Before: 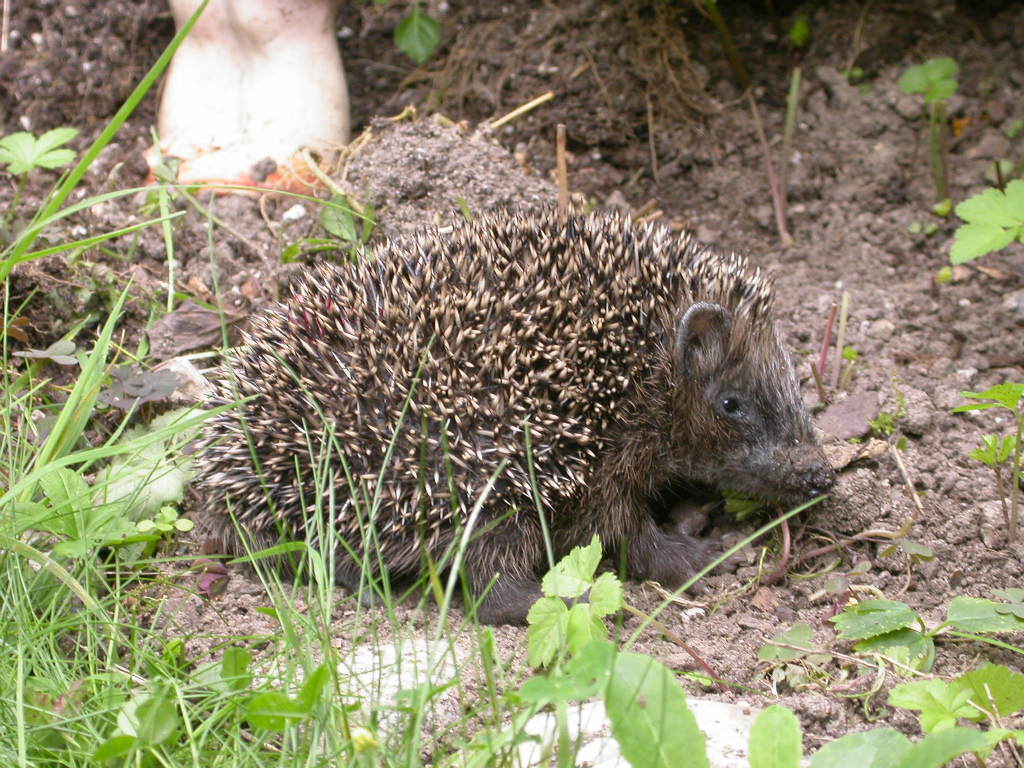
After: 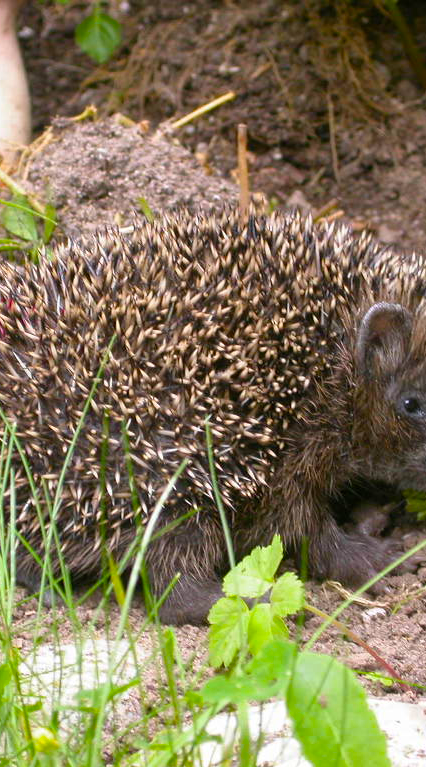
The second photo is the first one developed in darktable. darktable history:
crop: left 31.229%, right 27.105%
color balance rgb: linear chroma grading › global chroma 10%, perceptual saturation grading › global saturation 30%, global vibrance 10%
